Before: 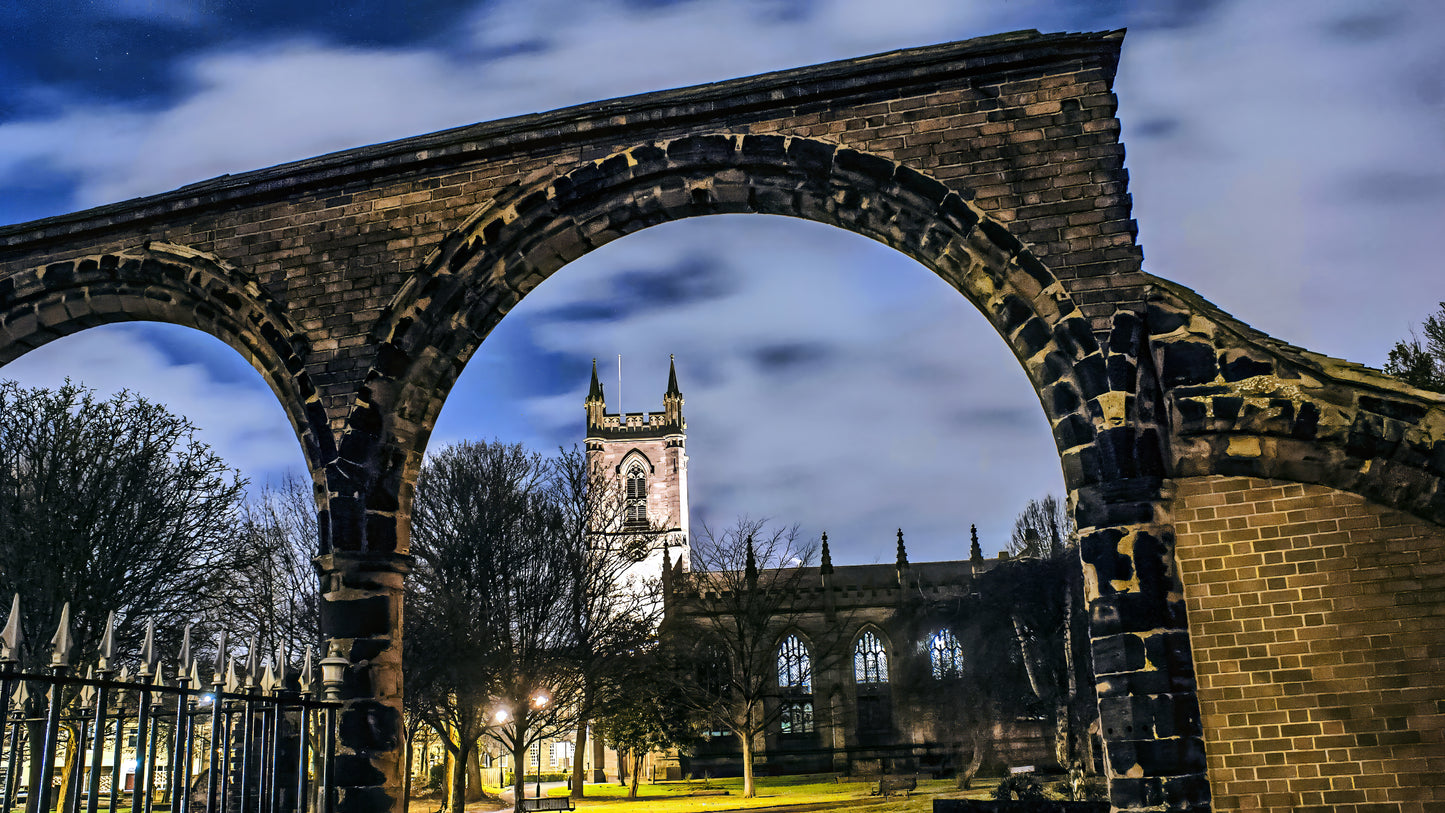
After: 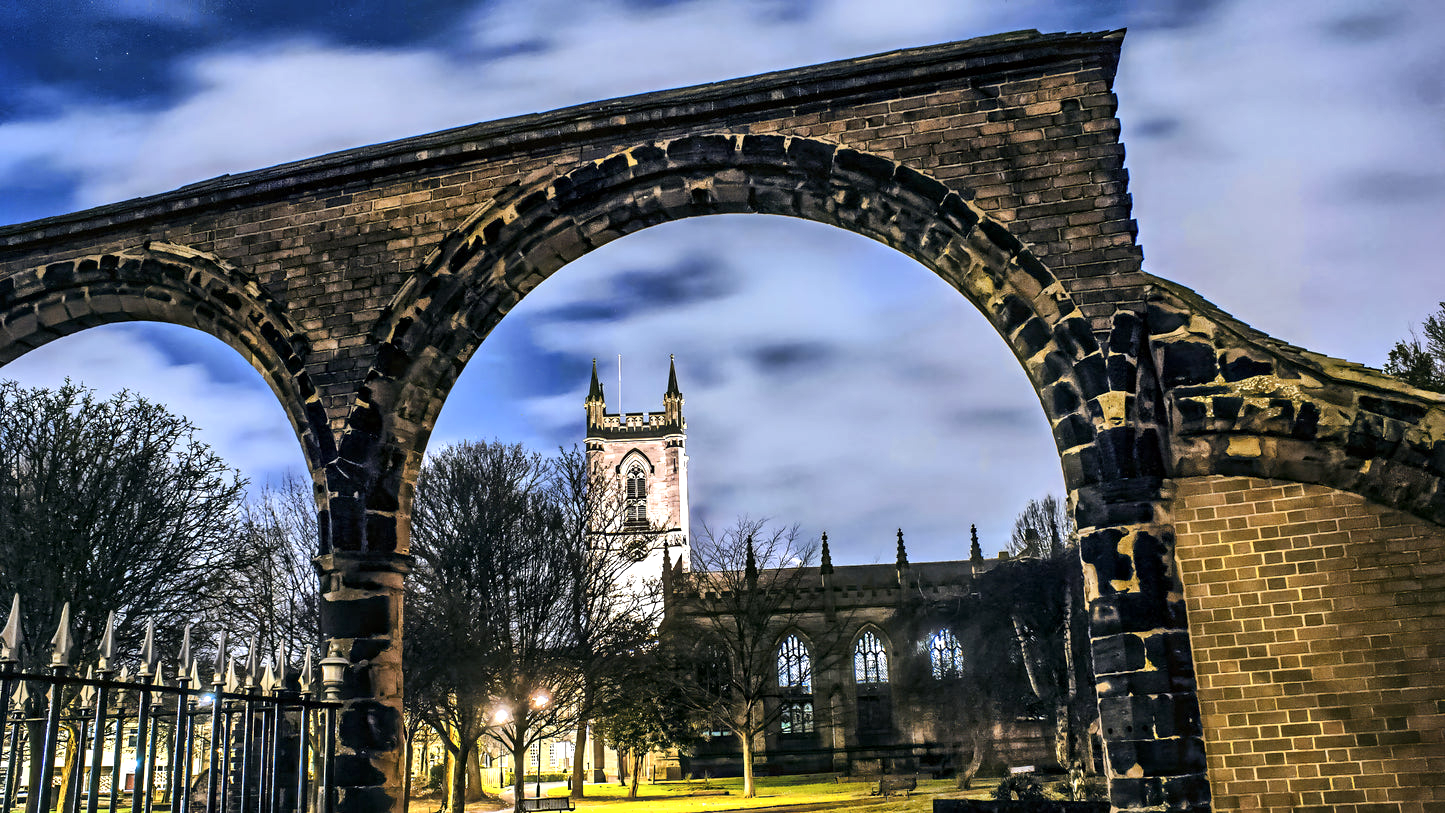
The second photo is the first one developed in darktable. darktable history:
exposure: exposure 0.496 EV, compensate highlight preservation false
local contrast: mode bilateral grid, contrast 20, coarseness 50, detail 120%, midtone range 0.2
contrast brightness saturation: saturation -0.05
